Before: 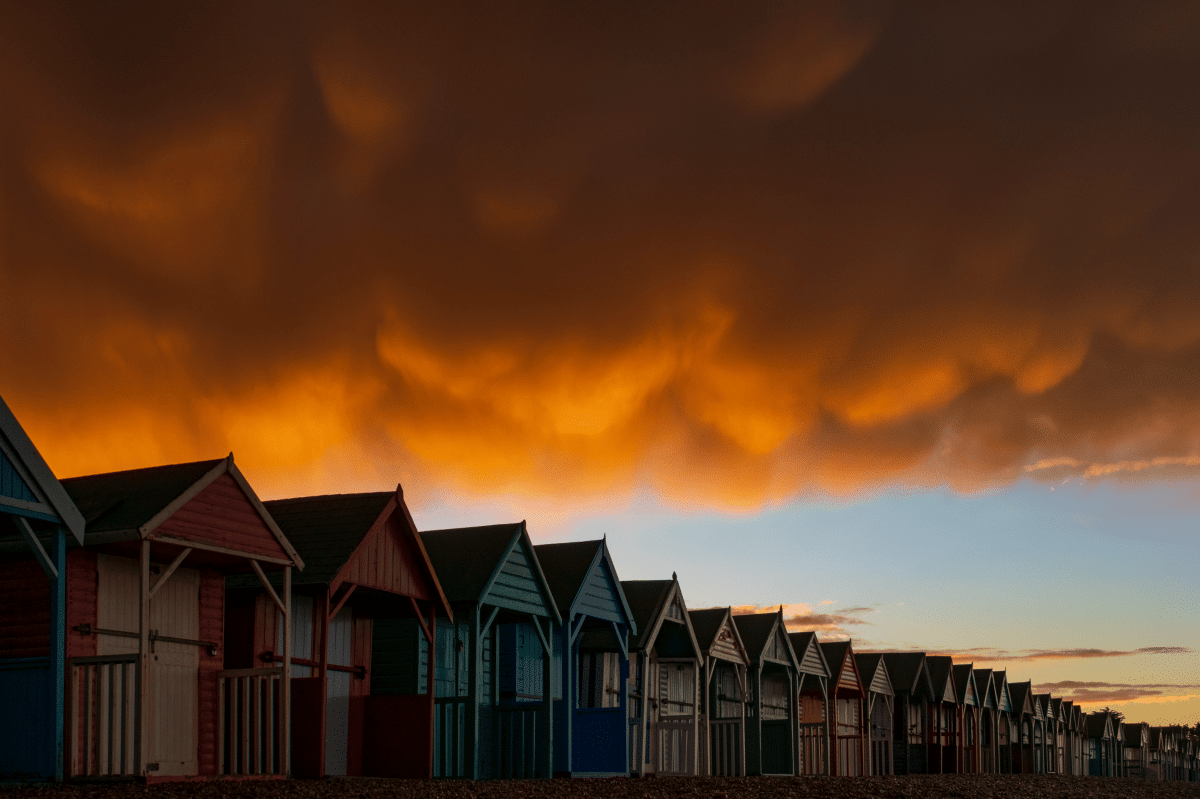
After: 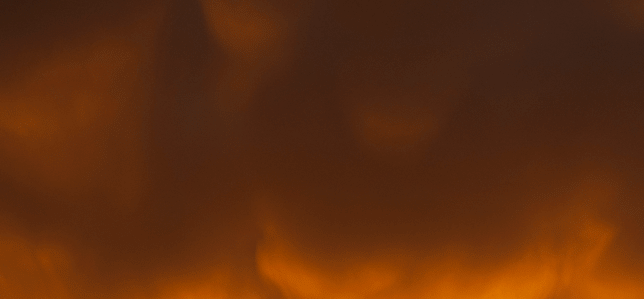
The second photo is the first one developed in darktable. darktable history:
contrast equalizer: octaves 7, y [[0.439, 0.44, 0.442, 0.457, 0.493, 0.498], [0.5 ×6], [0.5 ×6], [0 ×6], [0 ×6]], mix 0.597
crop: left 10.073%, top 10.597%, right 36.221%, bottom 51.894%
